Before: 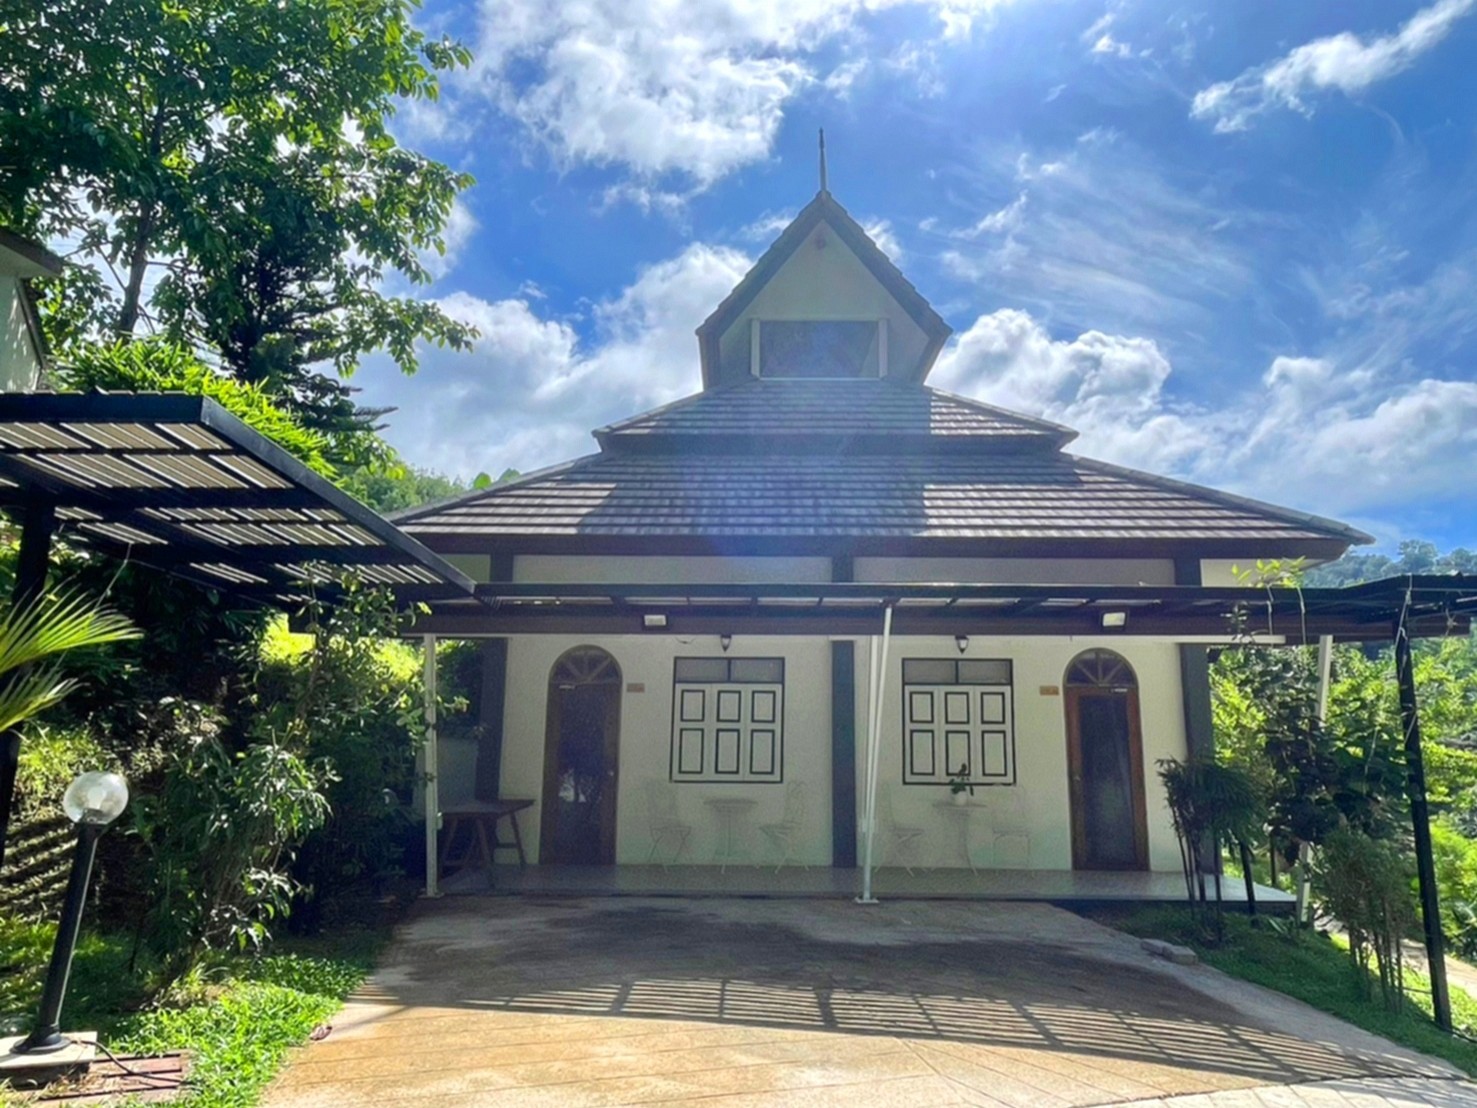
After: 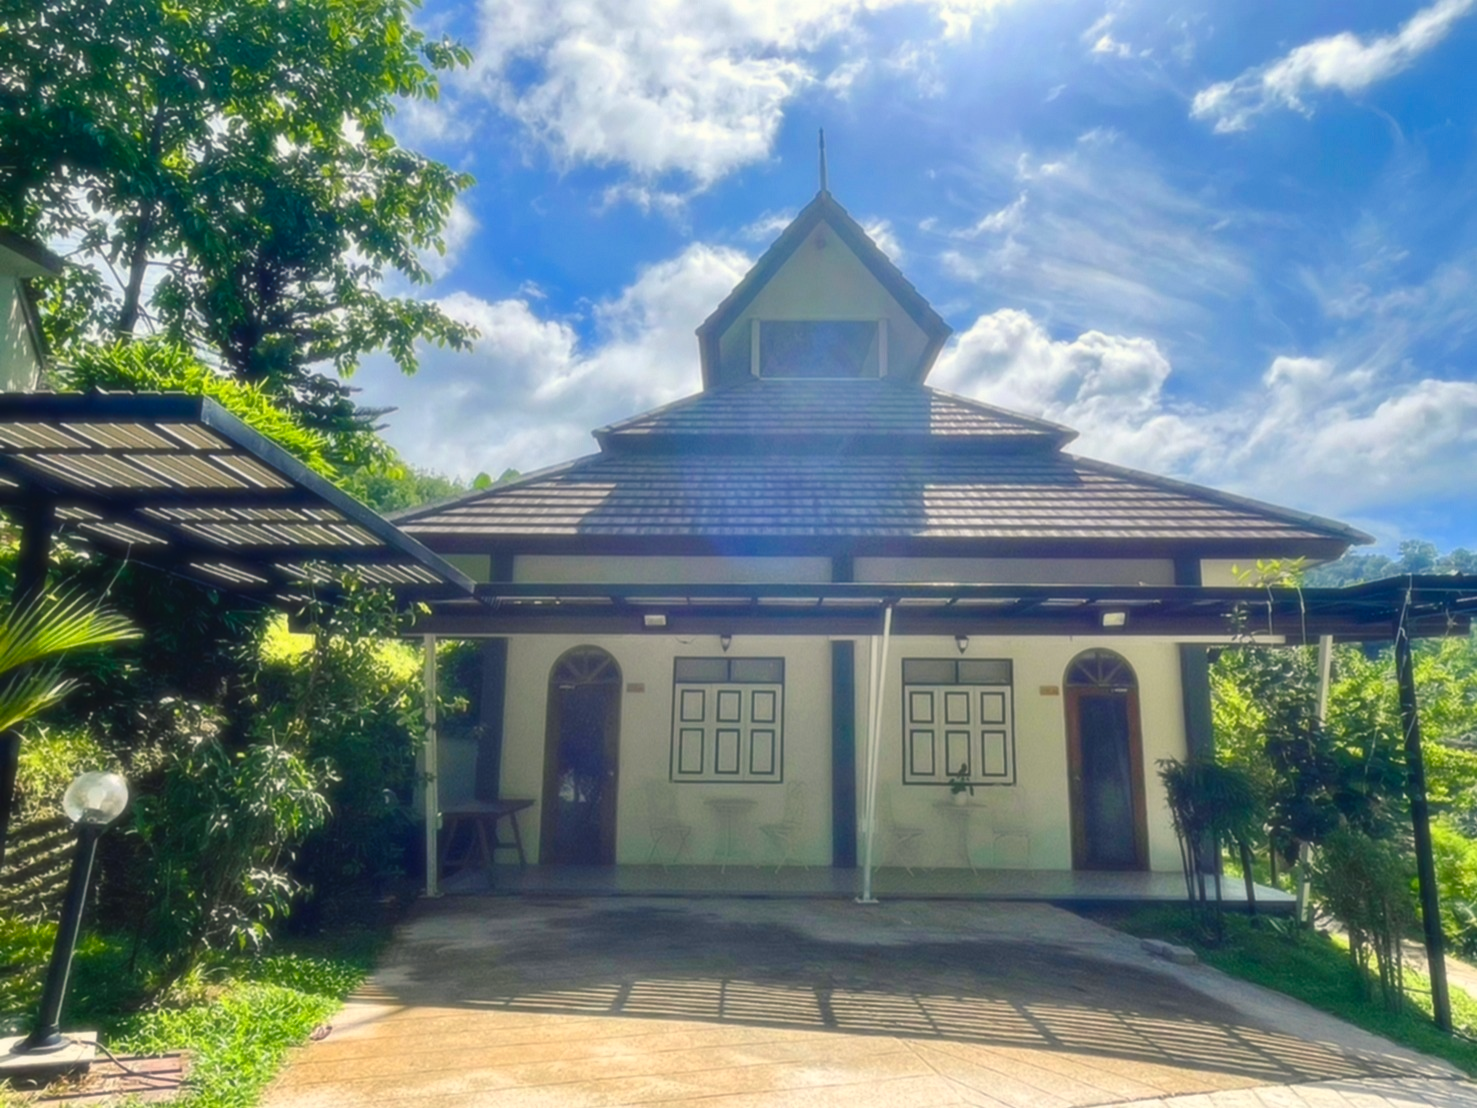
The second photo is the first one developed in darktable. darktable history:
soften: size 19.52%, mix 20.32%
color balance rgb: shadows lift › chroma 2%, shadows lift › hue 219.6°, power › hue 313.2°, highlights gain › chroma 3%, highlights gain › hue 75.6°, global offset › luminance 0.5%, perceptual saturation grading › global saturation 15.33%, perceptual saturation grading › highlights -19.33%, perceptual saturation grading › shadows 20%, global vibrance 20%
